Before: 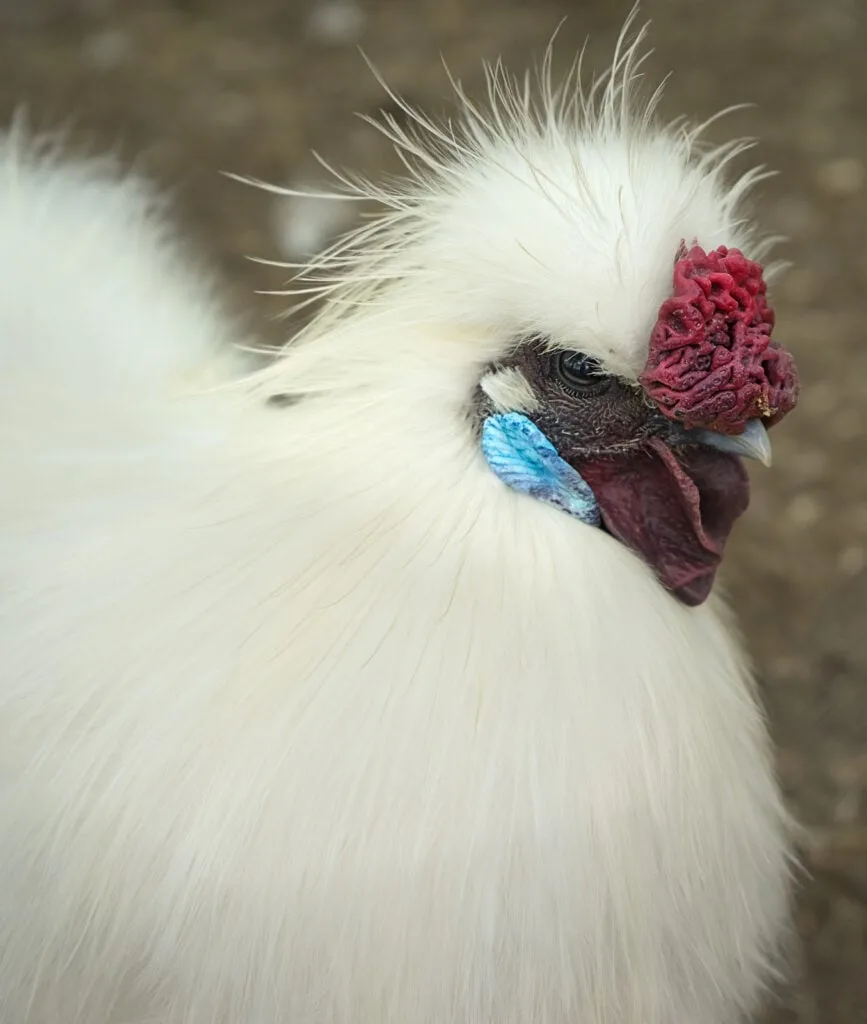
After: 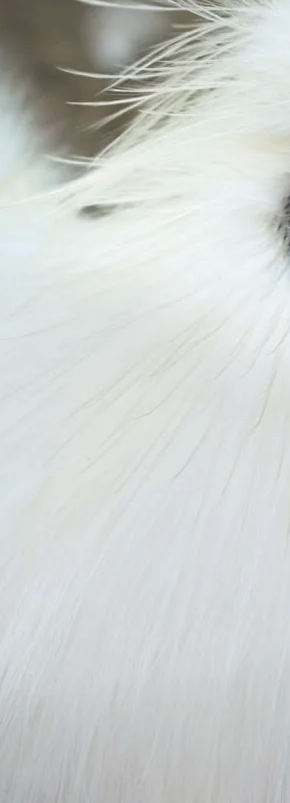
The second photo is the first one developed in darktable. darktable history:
crop and rotate: left 21.77%, top 18.528%, right 44.676%, bottom 2.997%
color calibration: illuminant as shot in camera, x 0.358, y 0.373, temperature 4628.91 K
